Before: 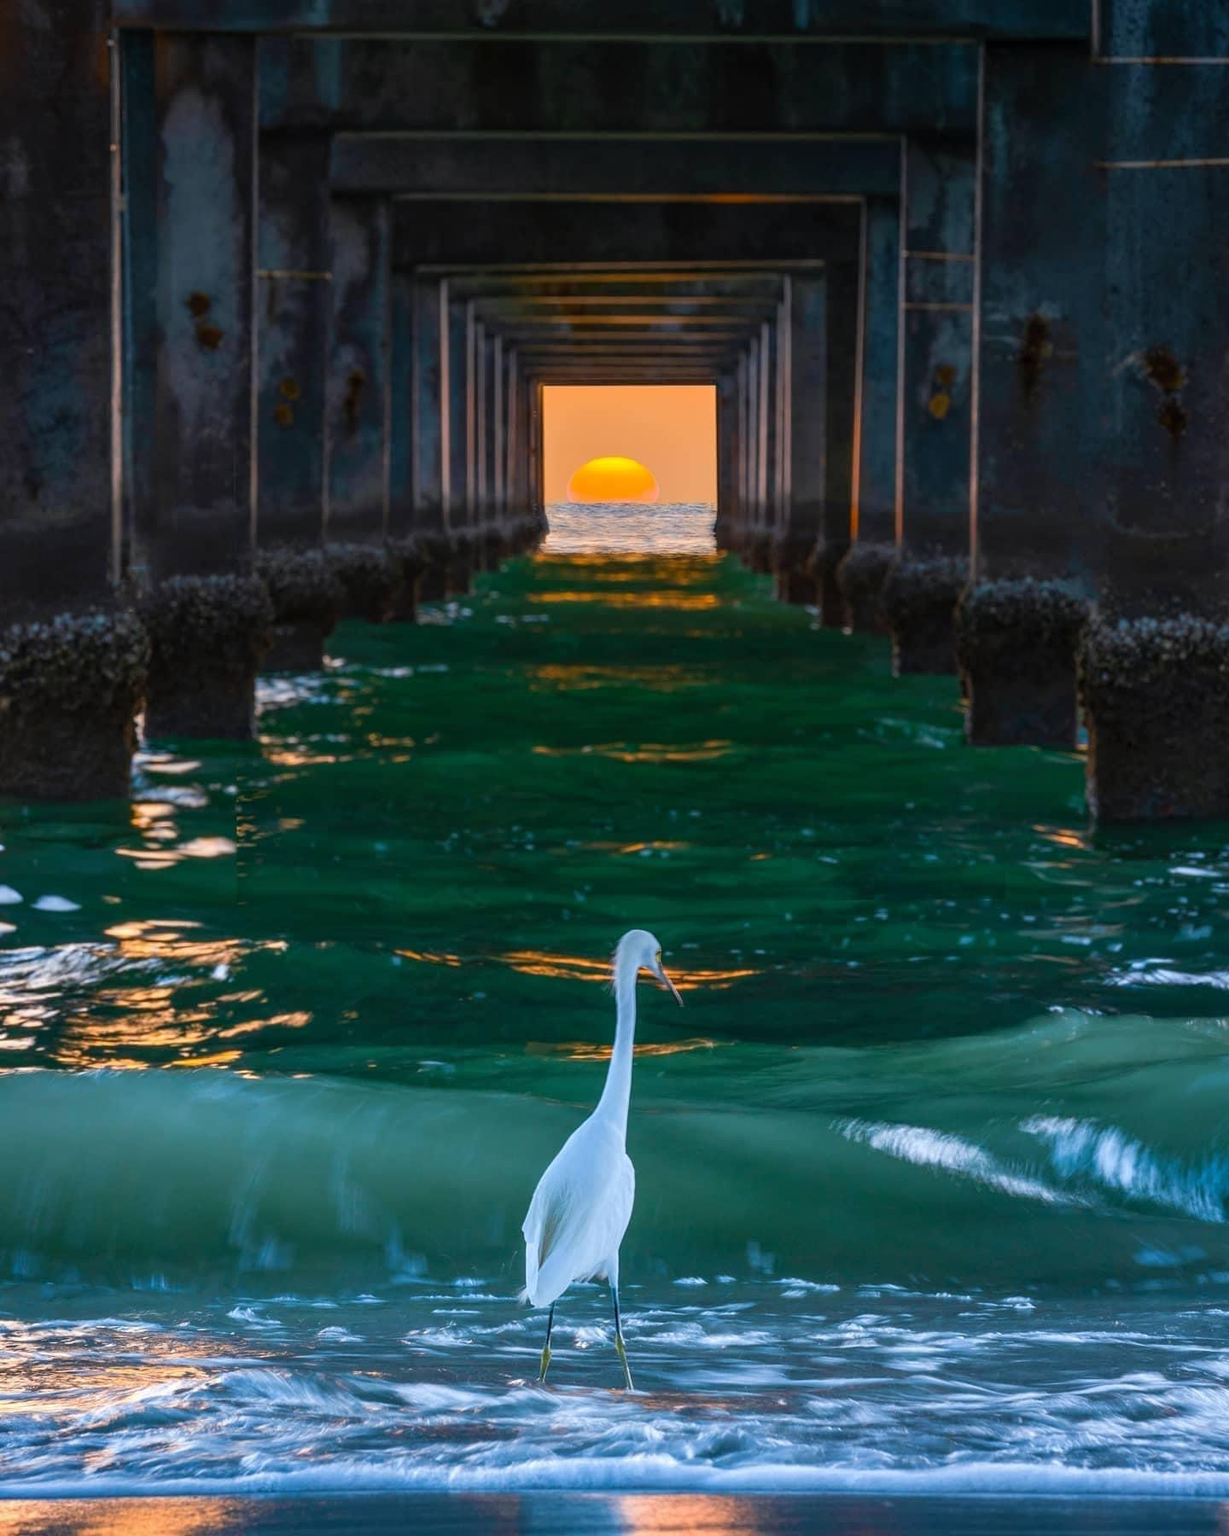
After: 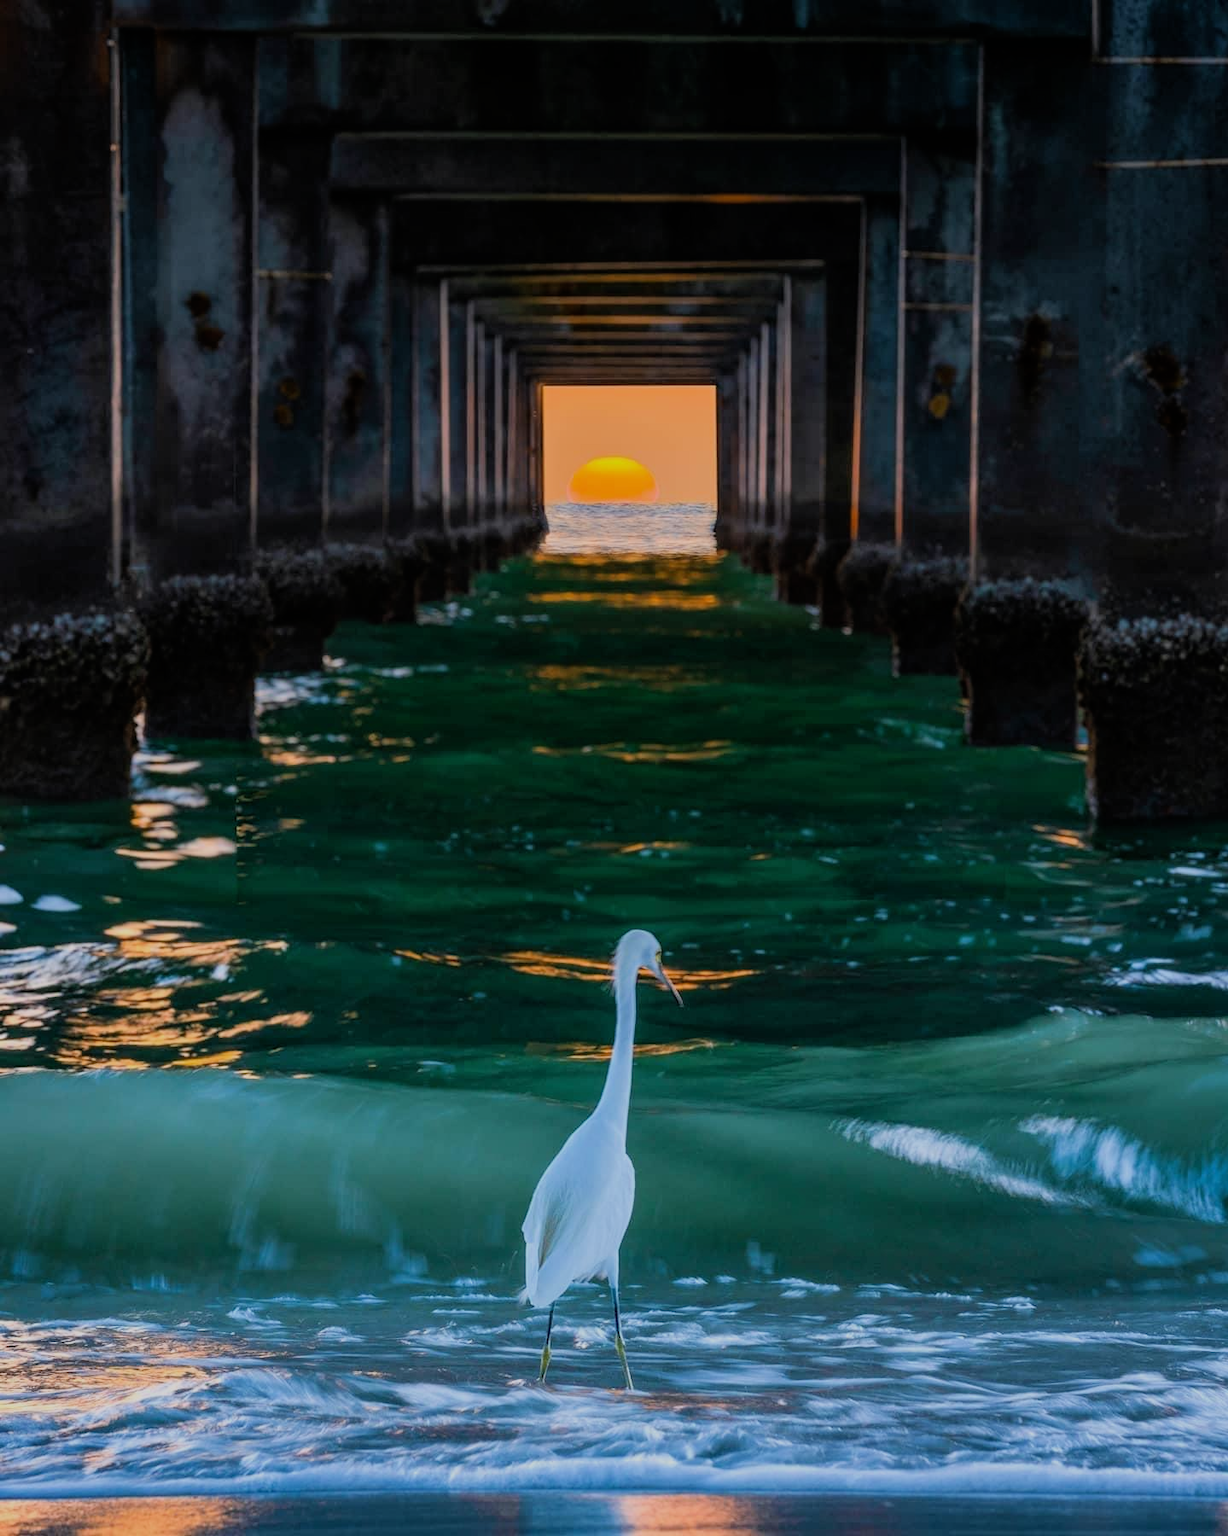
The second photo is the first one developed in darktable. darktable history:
filmic rgb: black relative exposure -7.42 EV, white relative exposure 4.83 EV, hardness 3.4, color science v6 (2022), iterations of high-quality reconstruction 0
